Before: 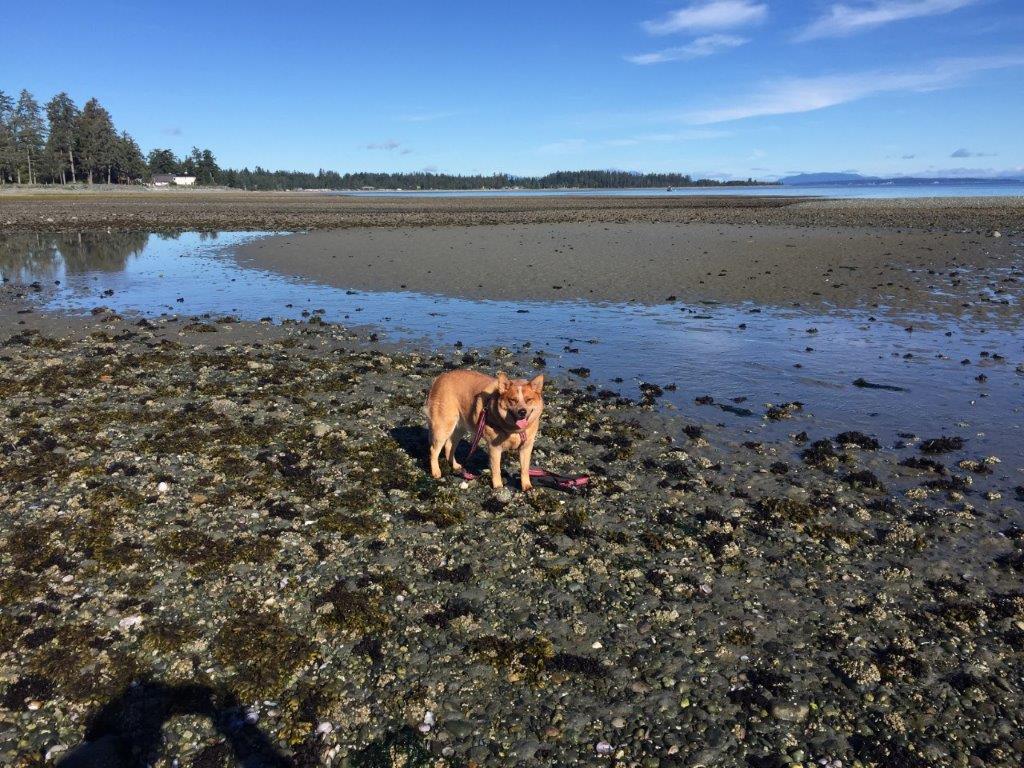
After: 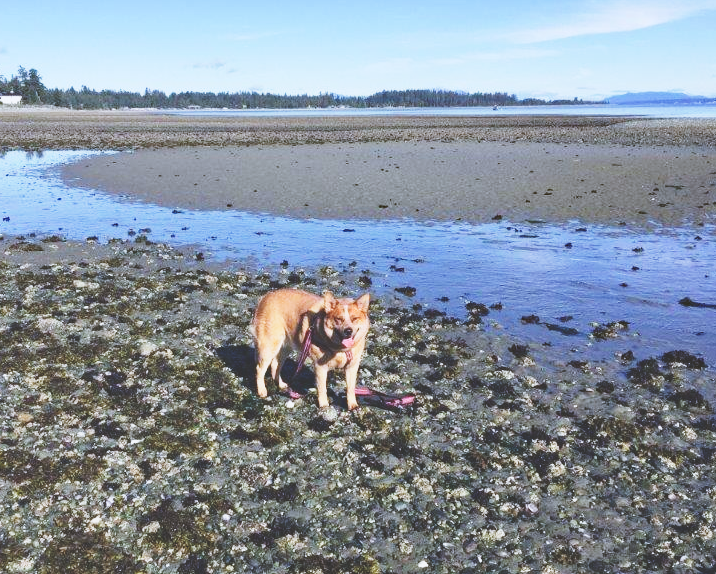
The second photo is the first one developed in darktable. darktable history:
haze removal: compatibility mode true, adaptive false
base curve: curves: ch0 [(0, 0) (0, 0.001) (0.001, 0.001) (0.004, 0.002) (0.007, 0.004) (0.015, 0.013) (0.033, 0.045) (0.052, 0.096) (0.075, 0.17) (0.099, 0.241) (0.163, 0.42) (0.219, 0.55) (0.259, 0.616) (0.327, 0.722) (0.365, 0.765) (0.522, 0.873) (0.547, 0.881) (0.689, 0.919) (0.826, 0.952) (1, 1)], preserve colors none
white balance: red 0.948, green 1.02, blue 1.176
crop and rotate: left 17.046%, top 10.659%, right 12.989%, bottom 14.553%
exposure: black level correction -0.036, exposure -0.497 EV, compensate highlight preservation false
